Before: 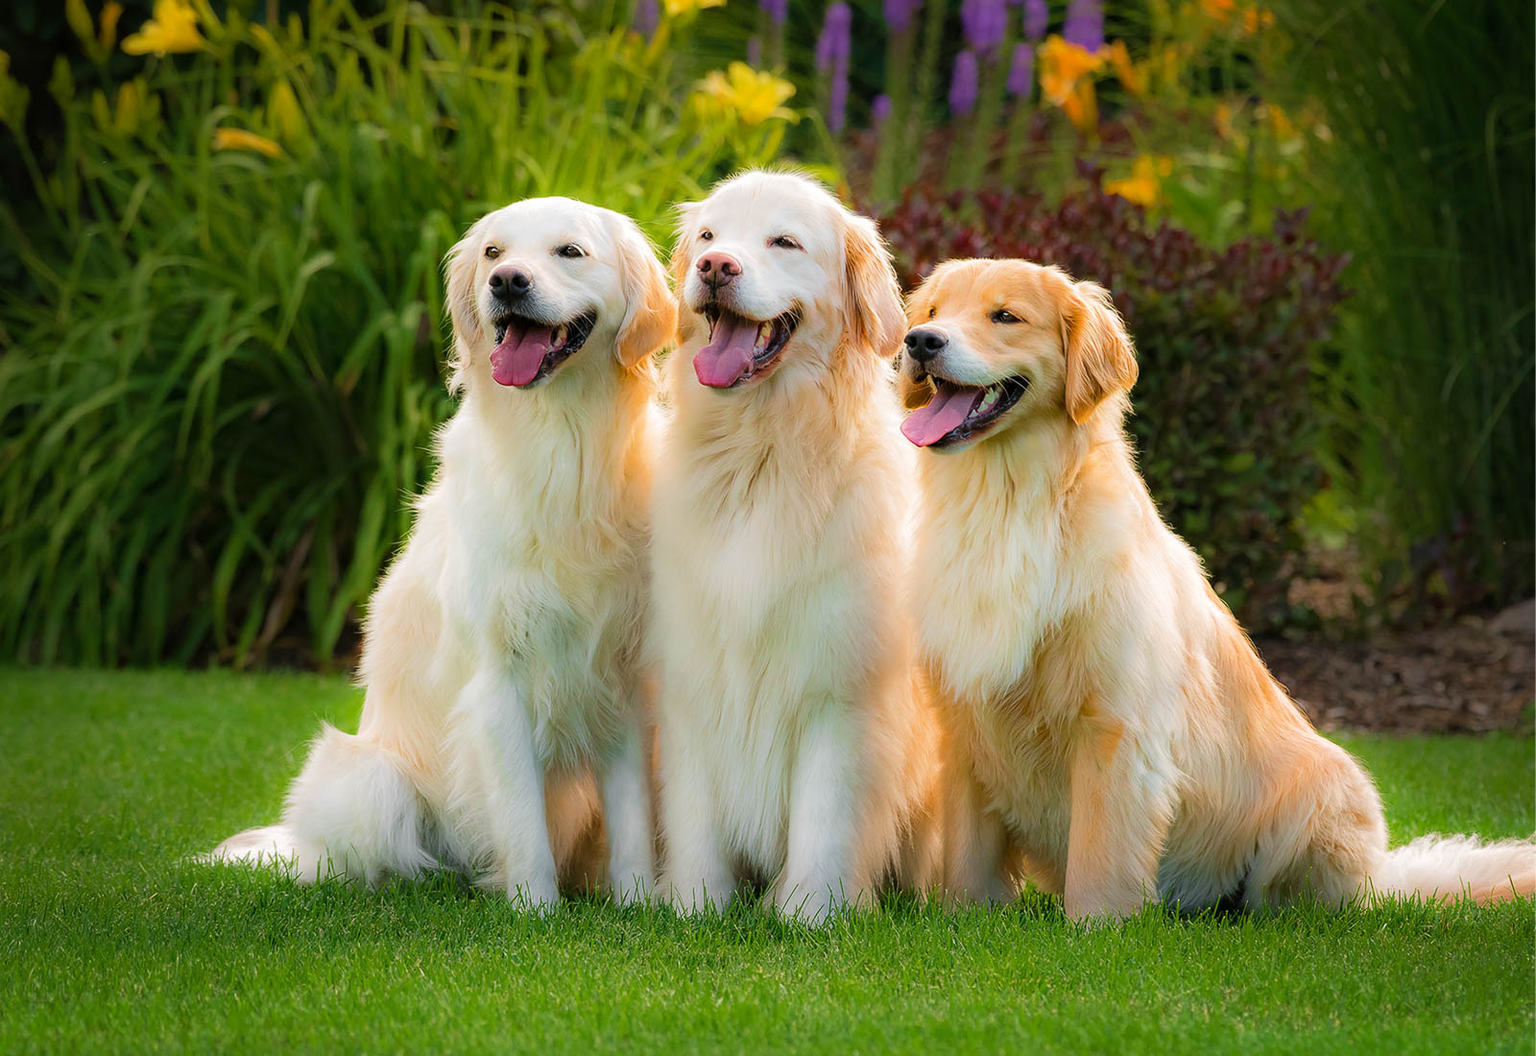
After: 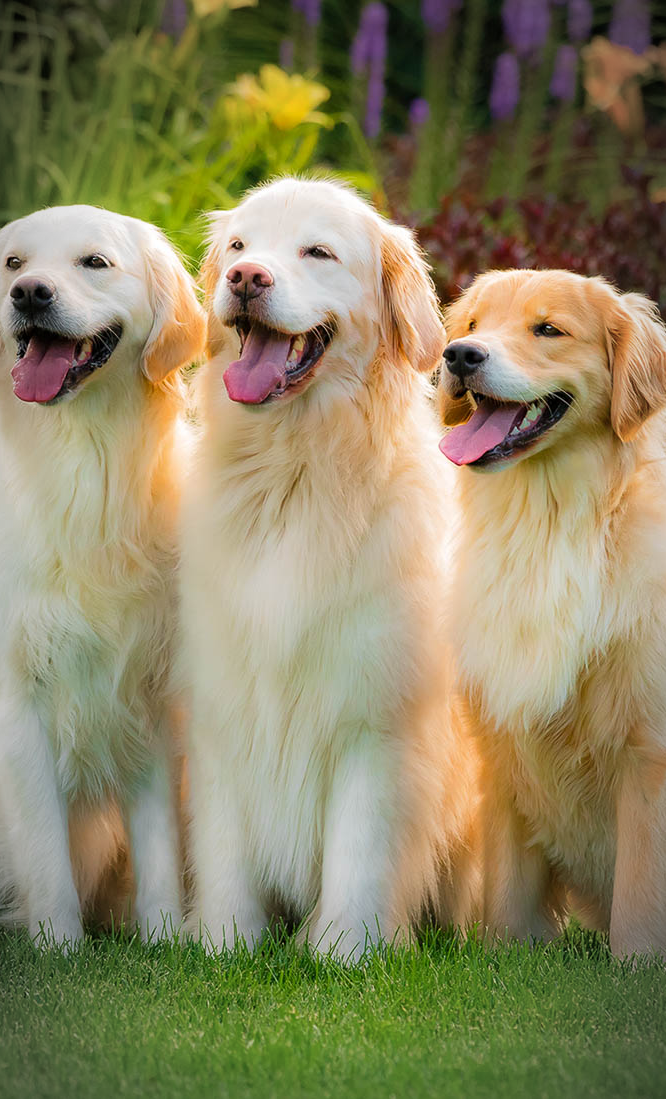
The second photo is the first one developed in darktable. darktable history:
crop: left 31.229%, right 27.105%
vignetting: automatic ratio true
